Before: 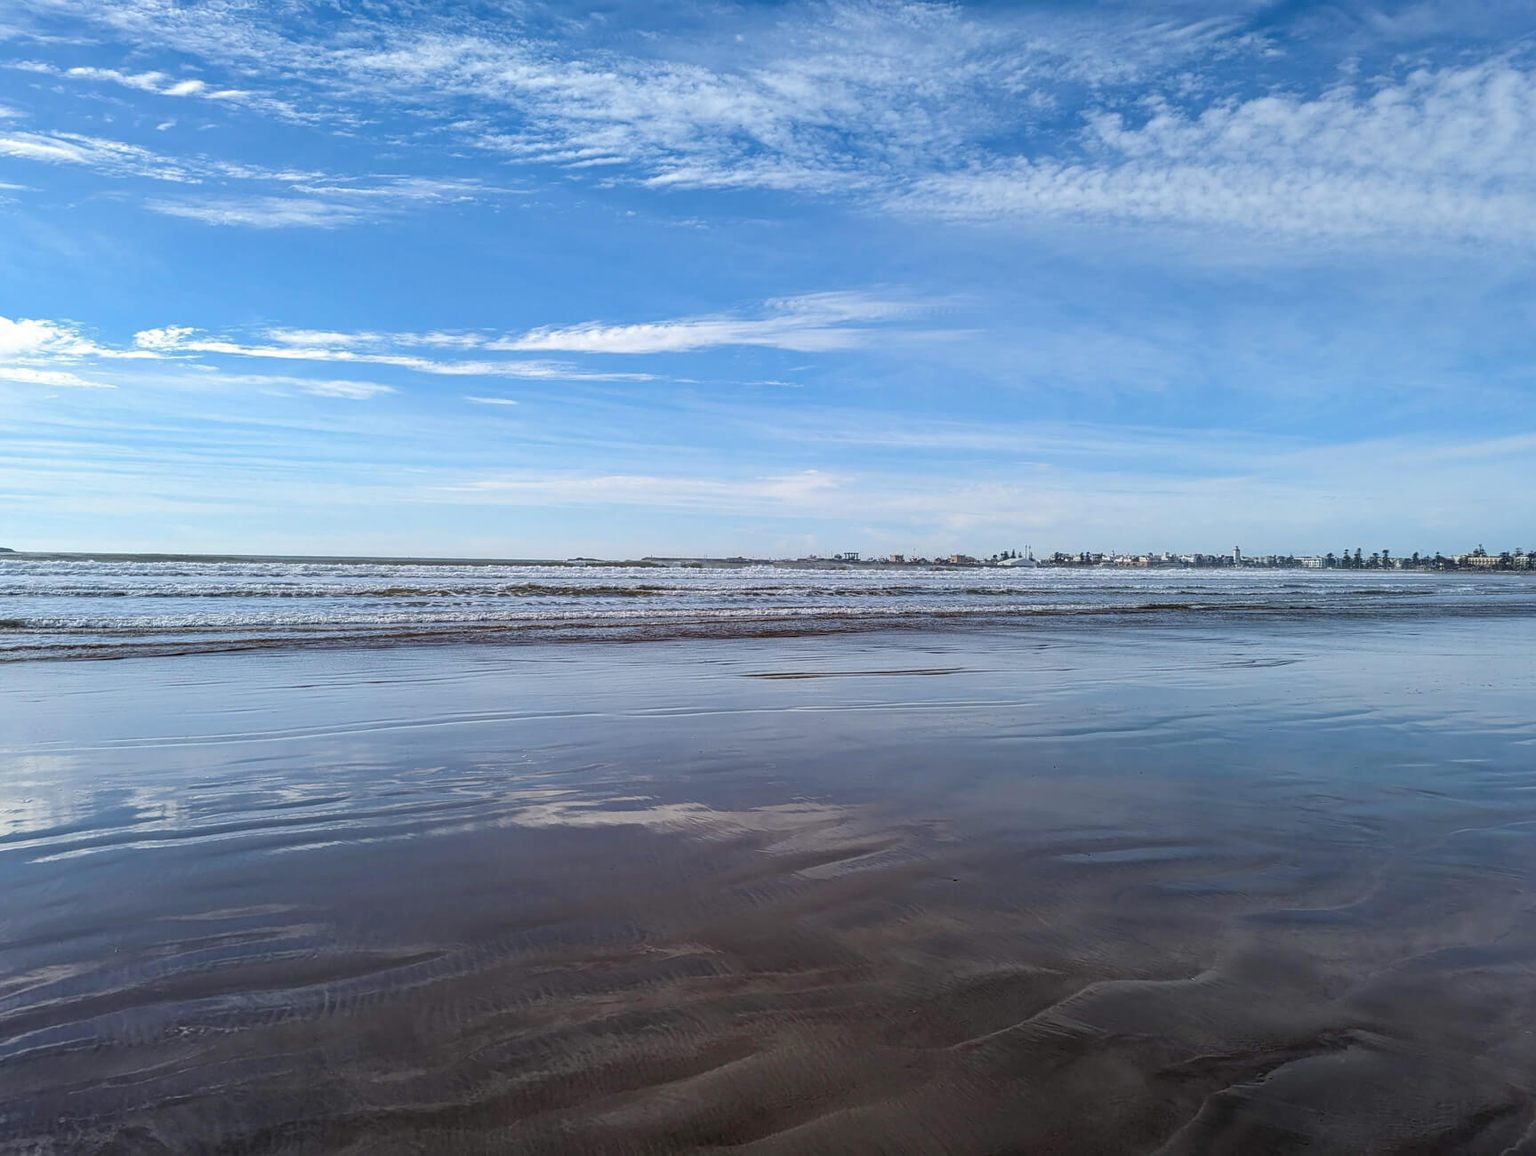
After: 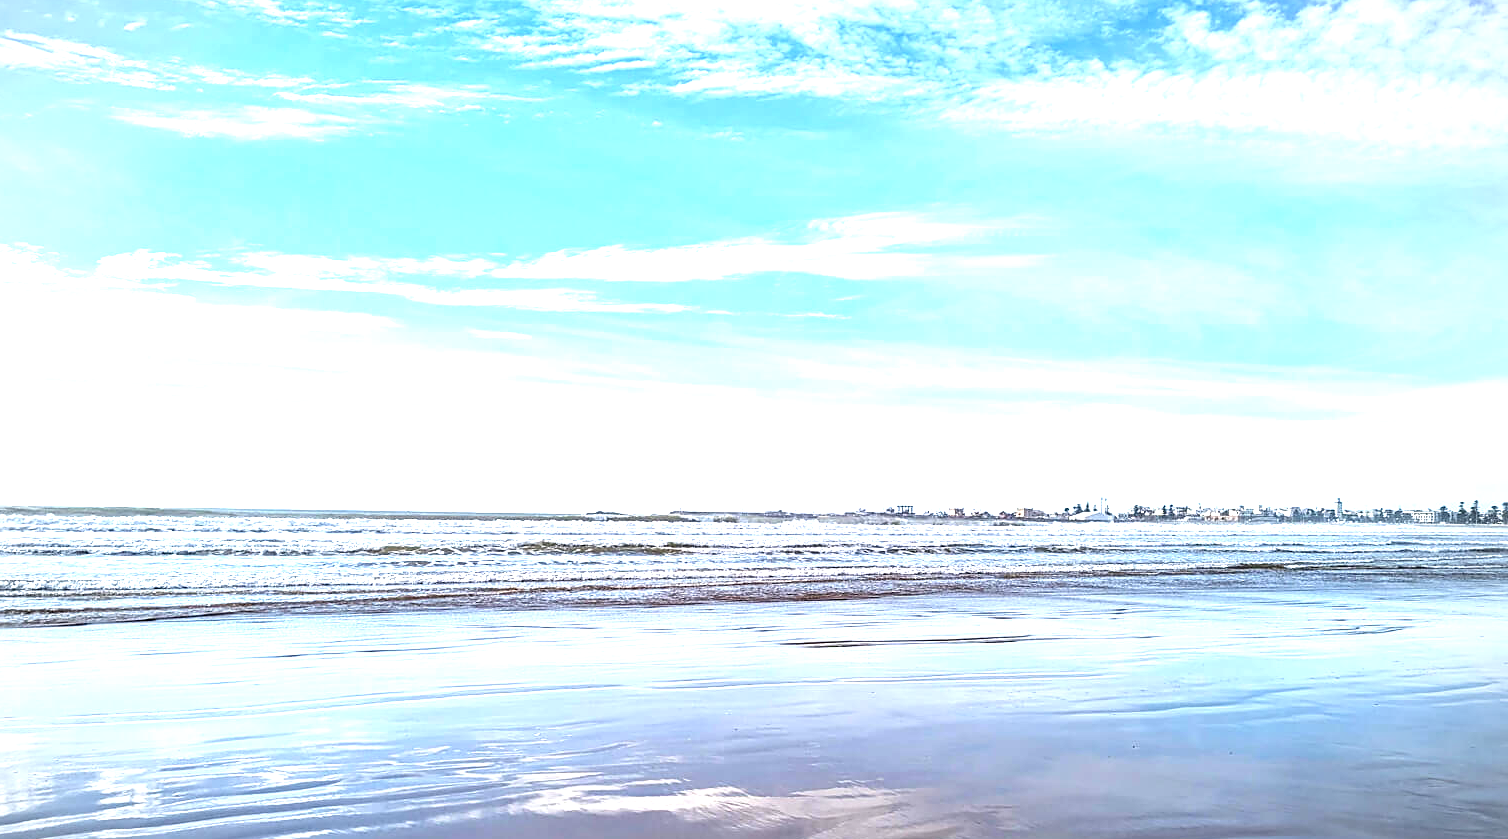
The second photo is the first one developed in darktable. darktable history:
exposure: black level correction 0, exposure 1.741 EV, compensate exposure bias true, compensate highlight preservation false
vignetting: on, module defaults
crop: left 3.015%, top 8.969%, right 9.647%, bottom 26.457%
sharpen: radius 1.864, amount 0.398, threshold 1.271
